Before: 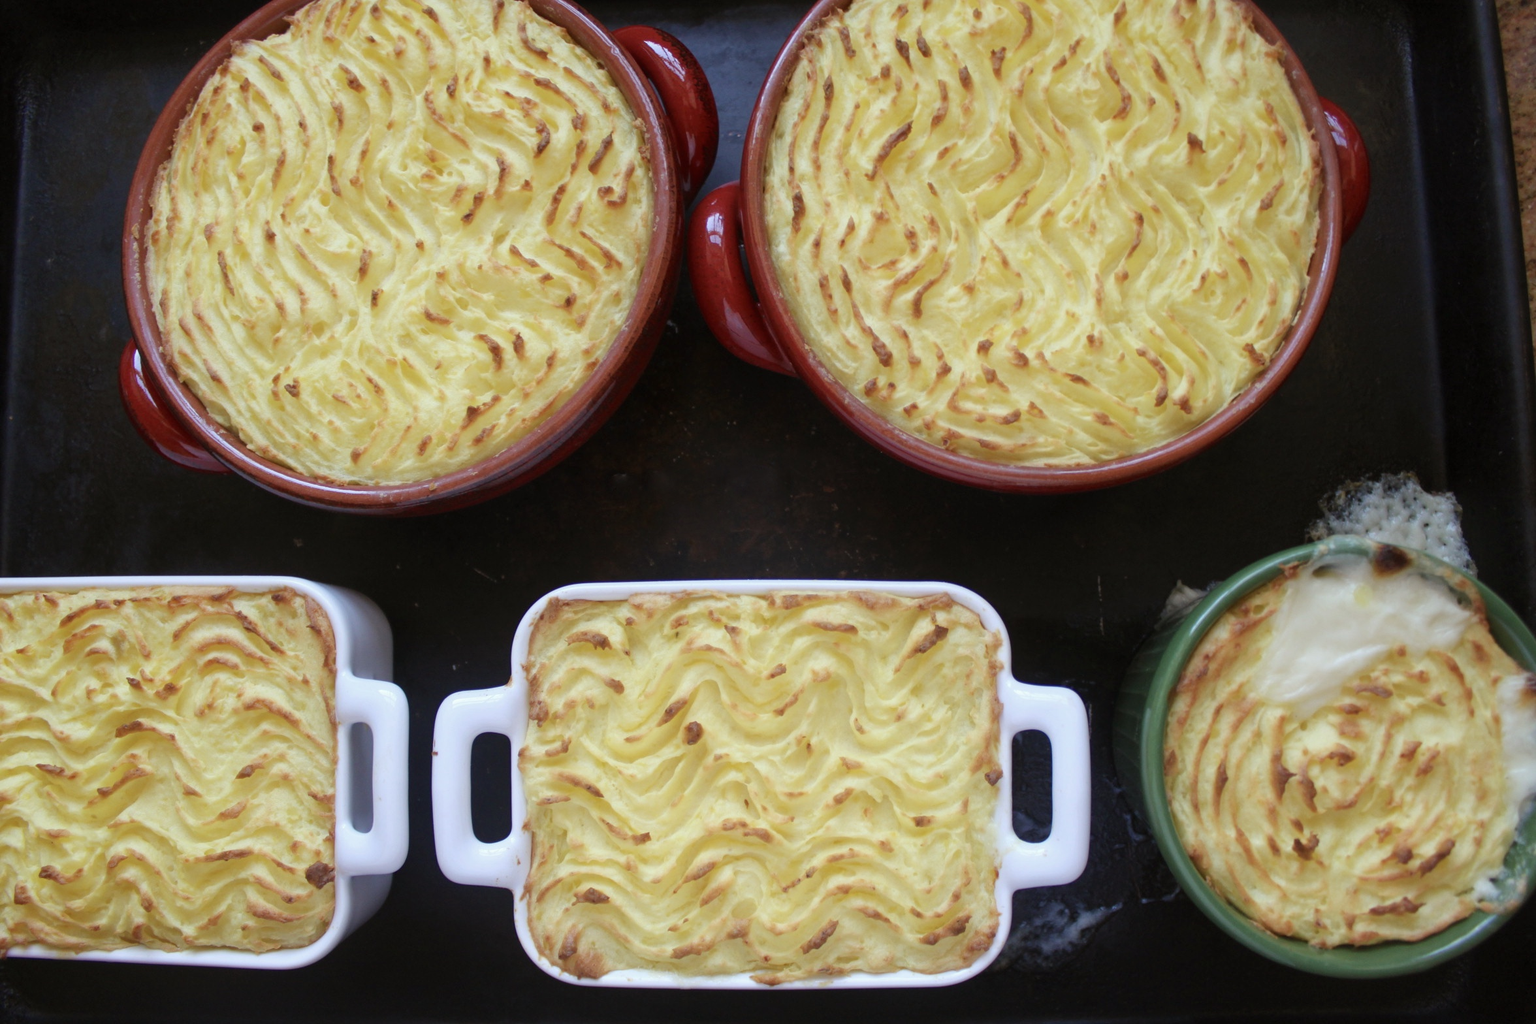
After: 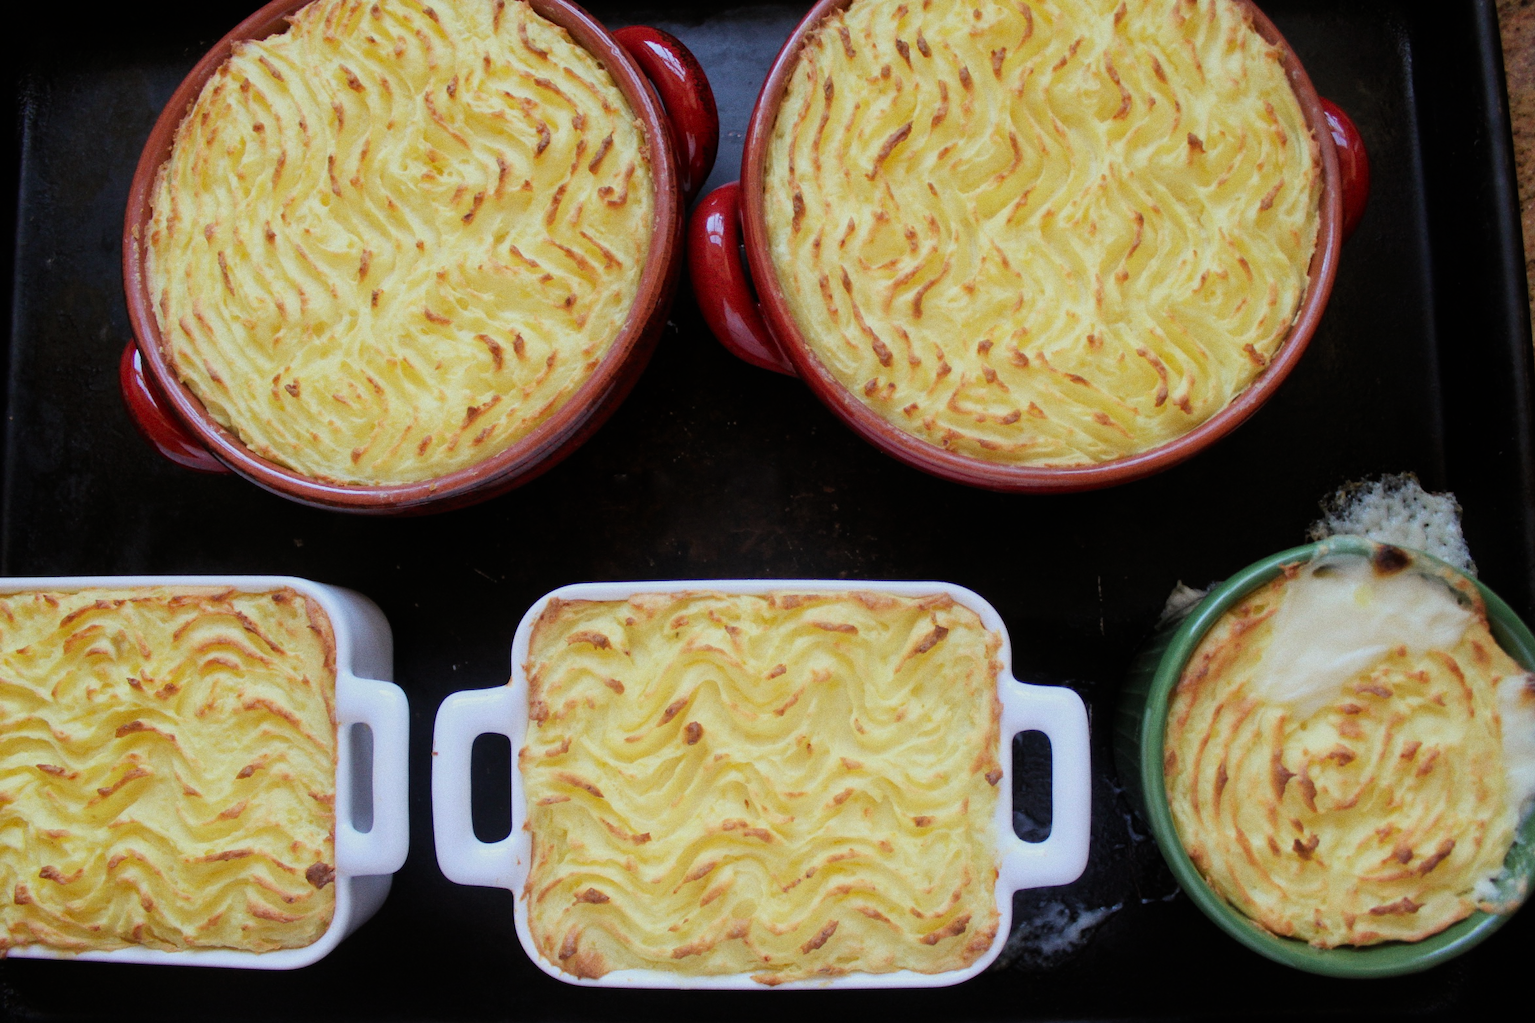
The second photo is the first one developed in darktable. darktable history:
filmic rgb: black relative exposure -7.65 EV, white relative exposure 4.56 EV, hardness 3.61, color science v6 (2022)
grain: coarseness 0.09 ISO
levels: levels [0, 0.474, 0.947]
